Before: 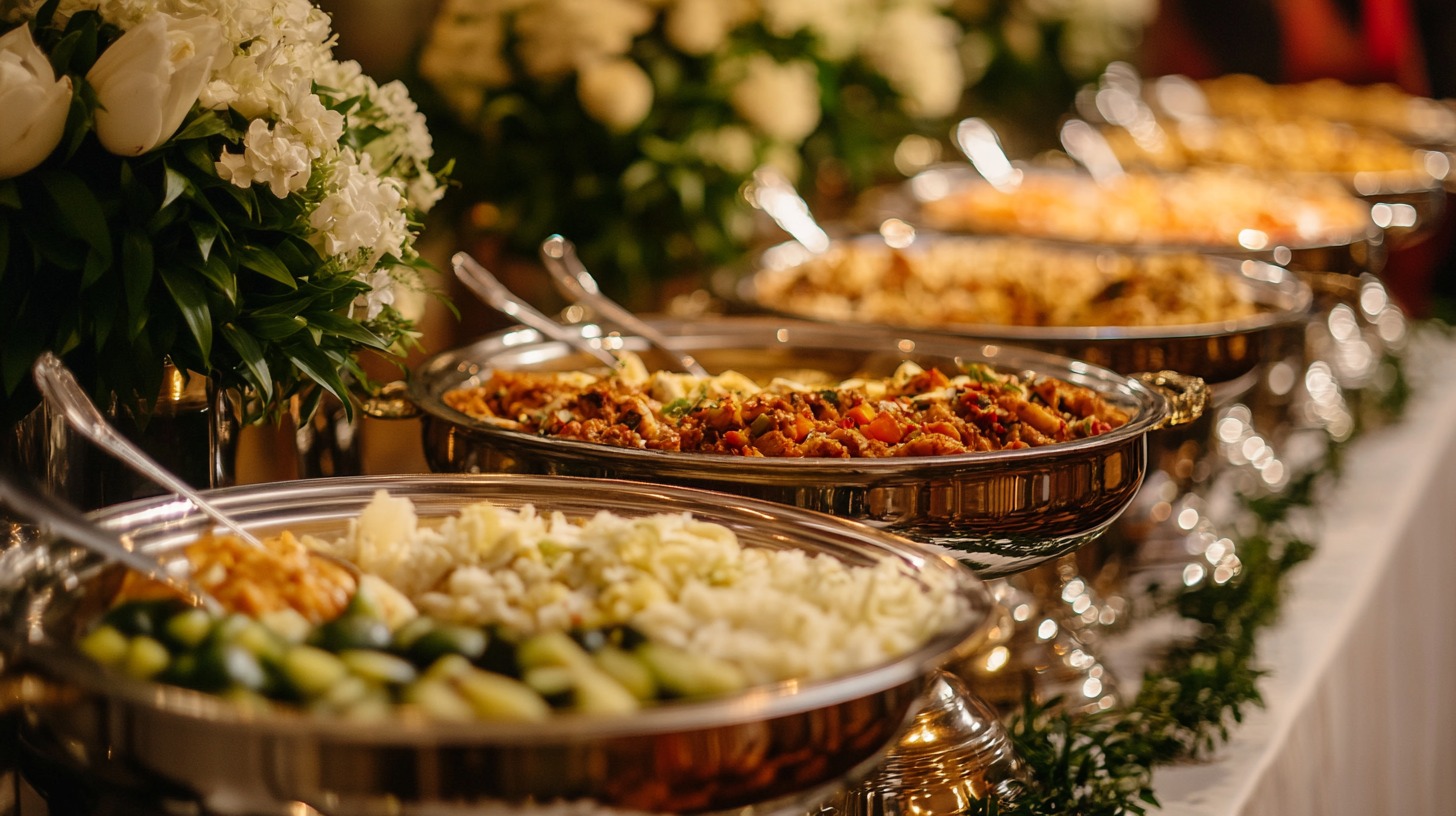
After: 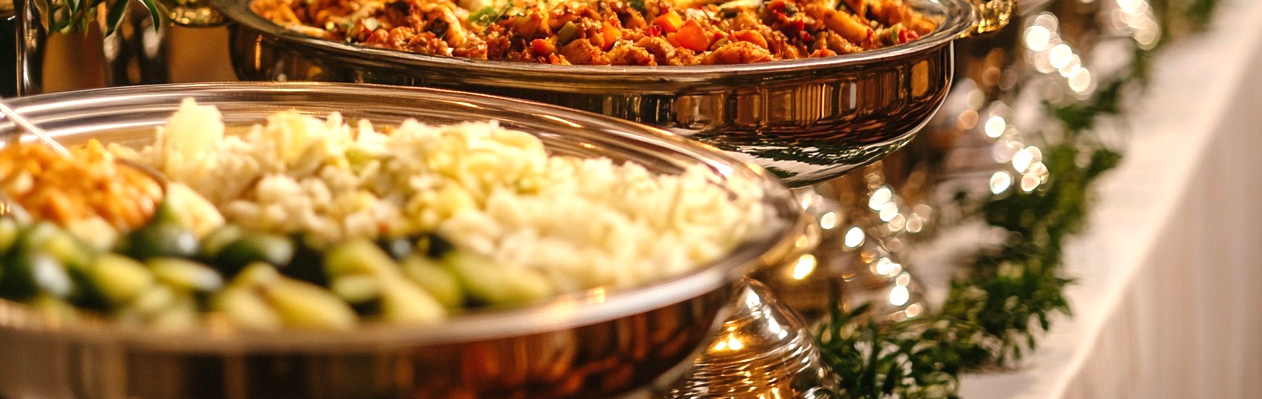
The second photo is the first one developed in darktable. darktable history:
crop and rotate: left 13.306%, top 48.129%, bottom 2.928%
exposure: black level correction 0, exposure 0.7 EV, compensate exposure bias true, compensate highlight preservation false
